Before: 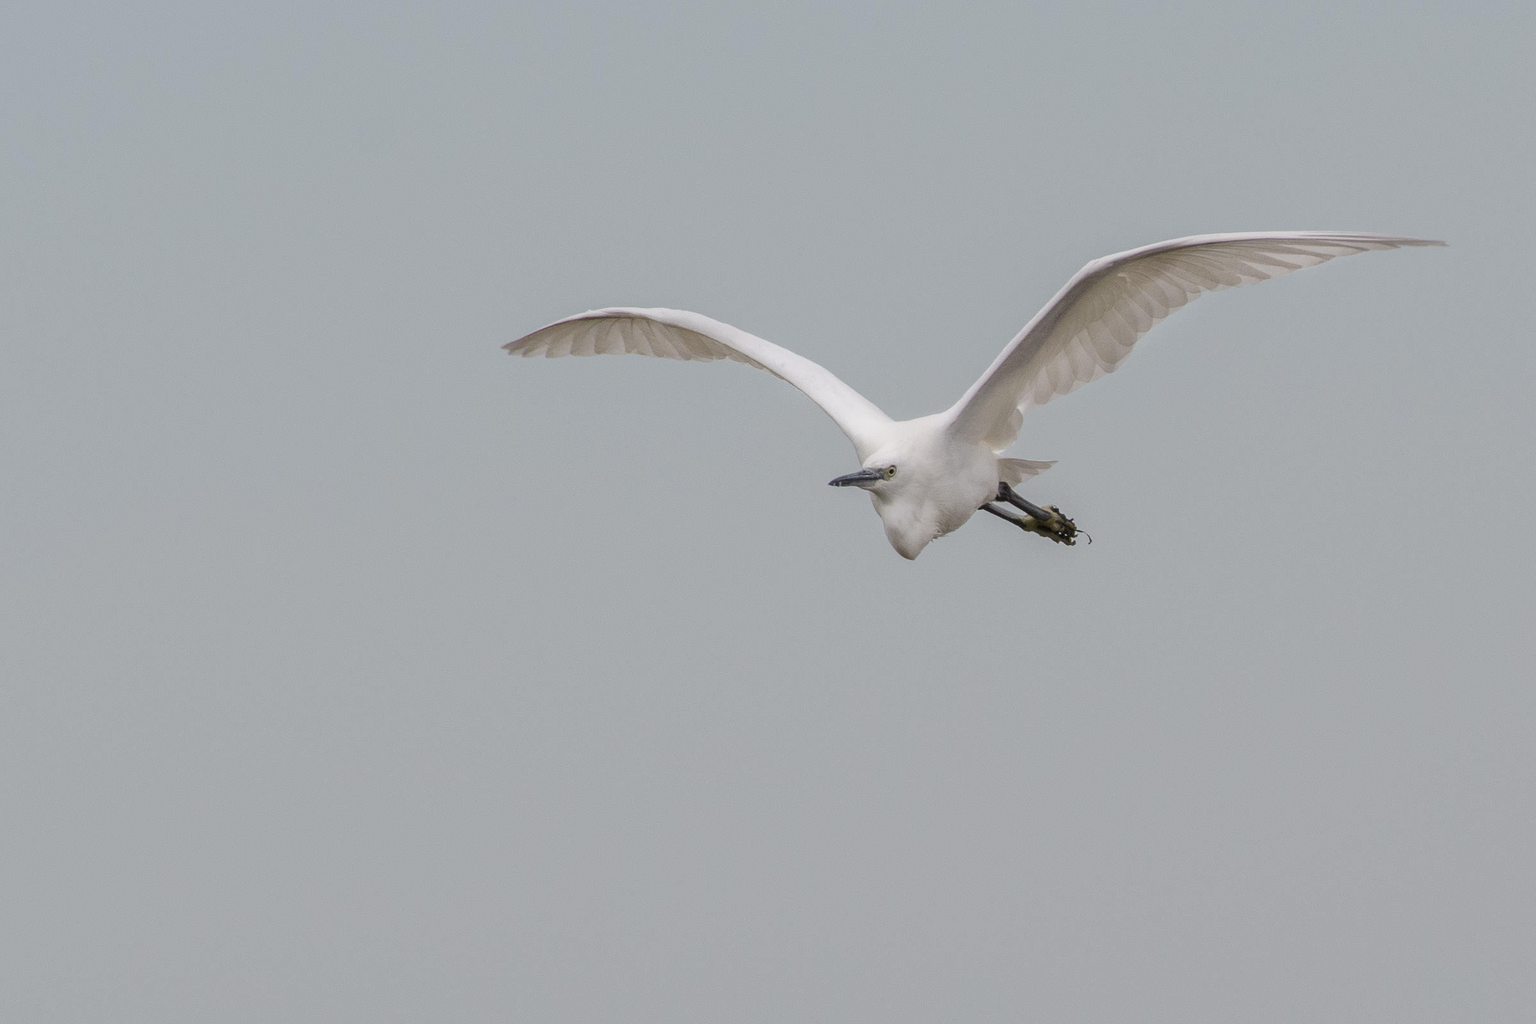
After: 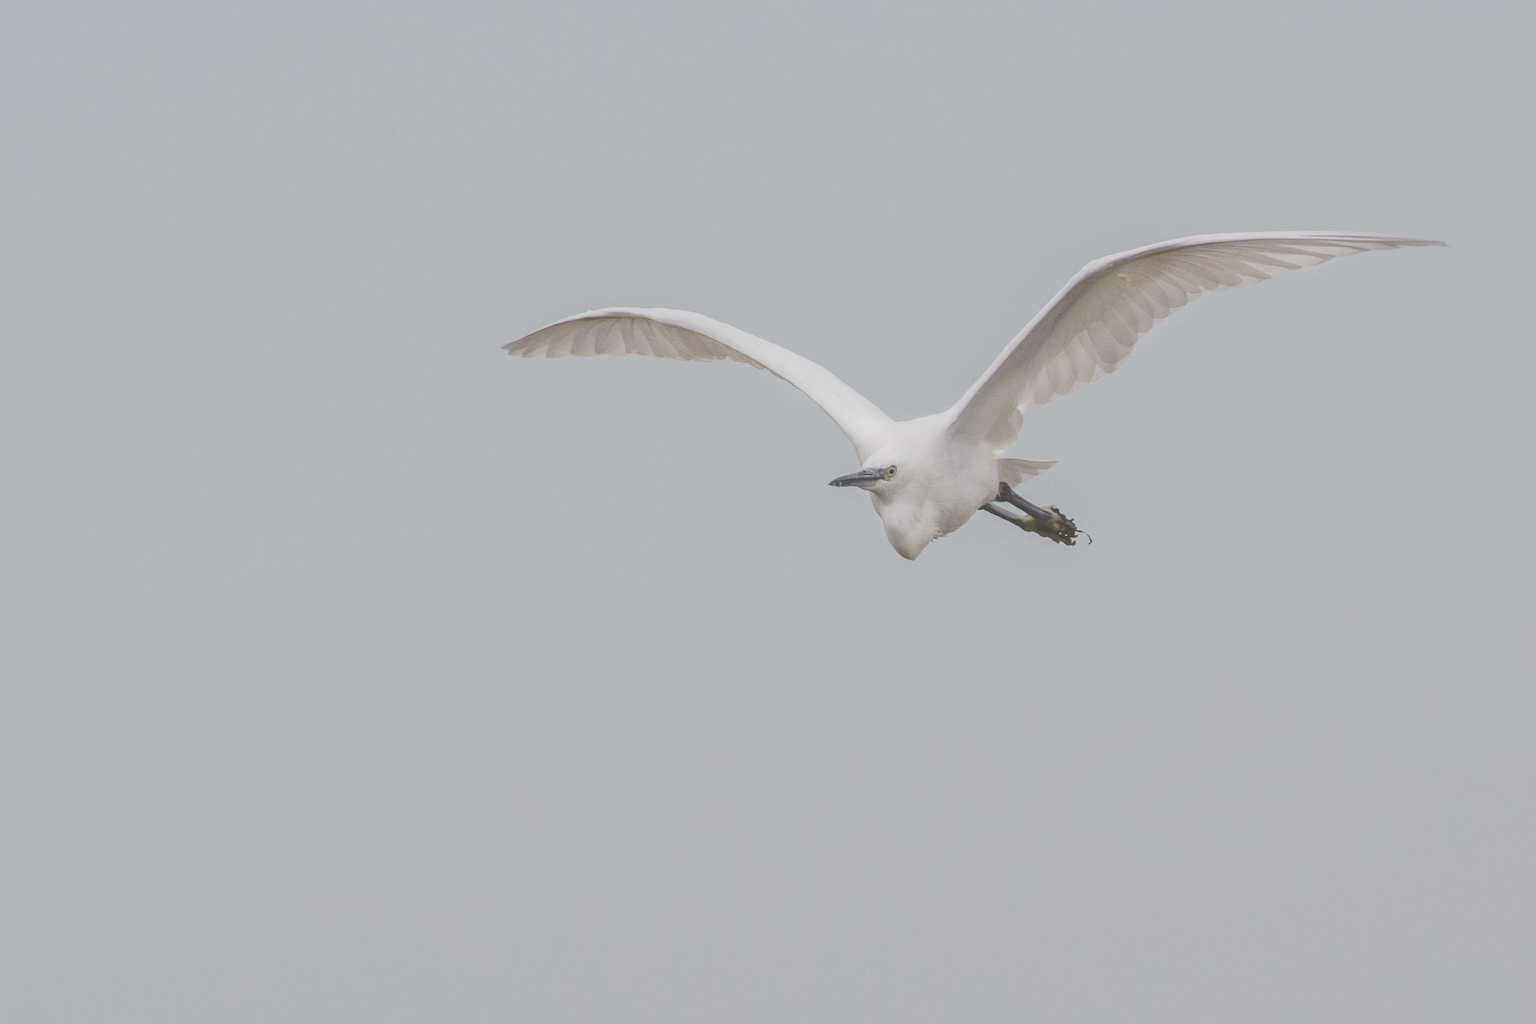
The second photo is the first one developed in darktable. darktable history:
tone equalizer: on, module defaults
tone curve: curves: ch0 [(0, 0) (0.003, 0.278) (0.011, 0.282) (0.025, 0.282) (0.044, 0.29) (0.069, 0.295) (0.1, 0.306) (0.136, 0.316) (0.177, 0.33) (0.224, 0.358) (0.277, 0.403) (0.335, 0.451) (0.399, 0.505) (0.468, 0.558) (0.543, 0.611) (0.623, 0.679) (0.709, 0.751) (0.801, 0.815) (0.898, 0.863) (1, 1)], preserve colors none
exposure: black level correction 0.001, compensate highlight preservation false
color balance rgb: perceptual saturation grading › global saturation 20%, perceptual saturation grading › highlights -25%, perceptual saturation grading › shadows 25%
